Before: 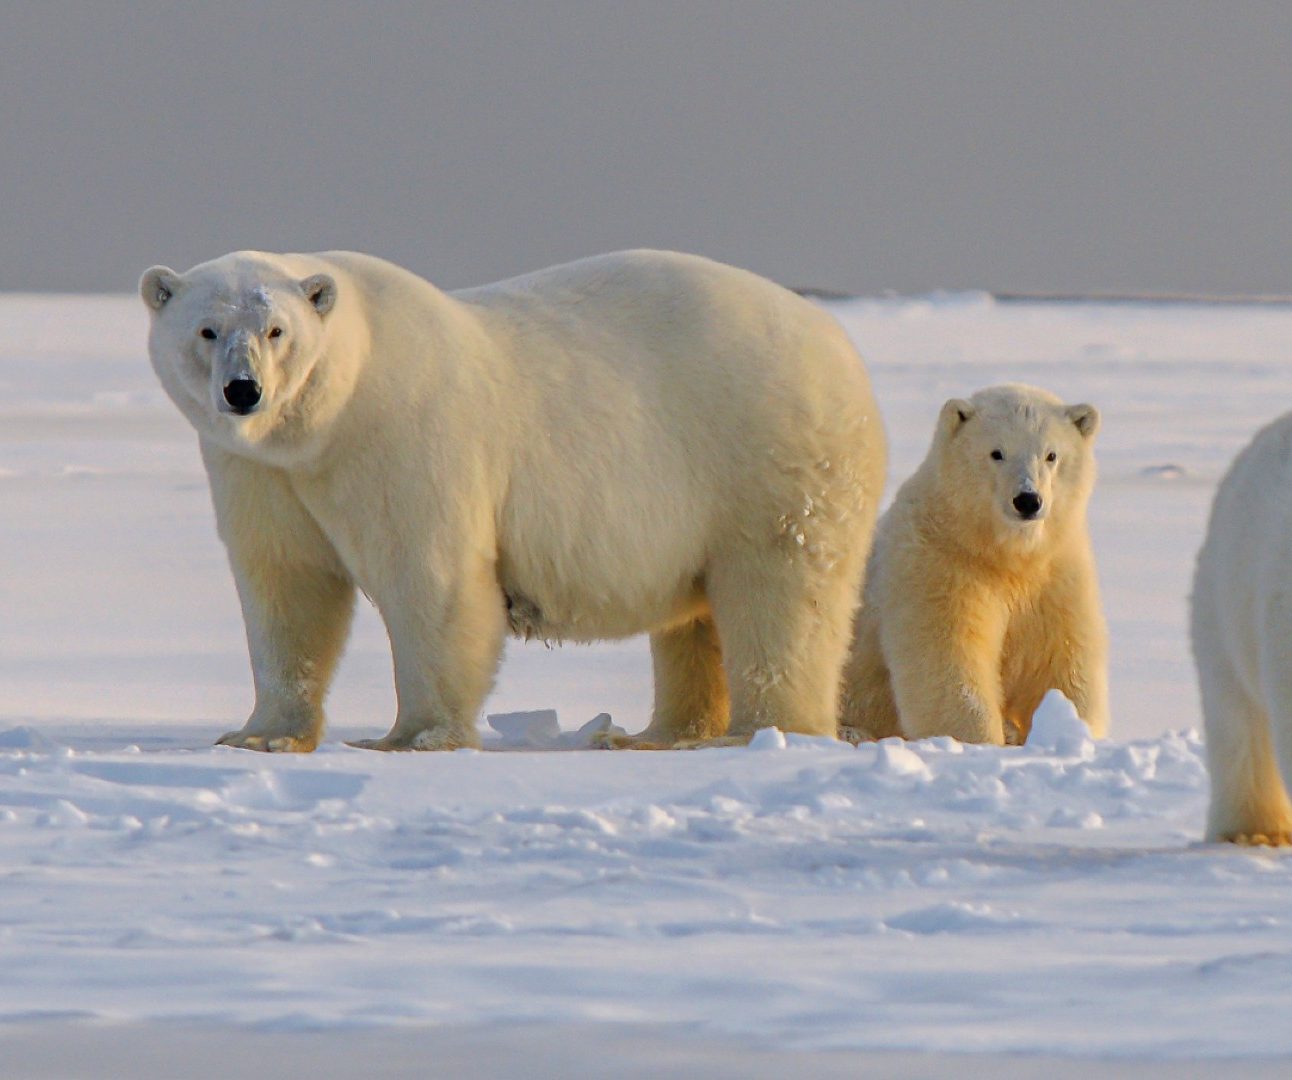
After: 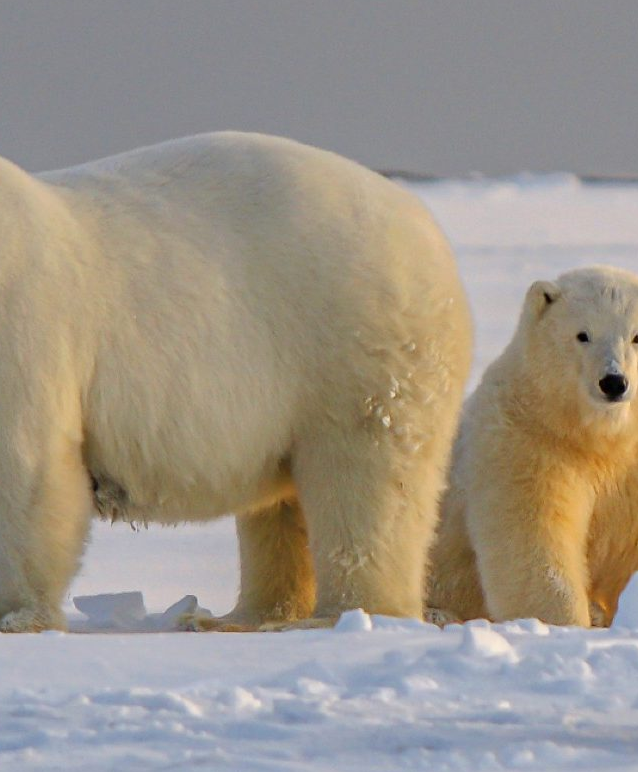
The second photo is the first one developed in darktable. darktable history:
crop: left 32.076%, top 10.991%, right 18.492%, bottom 17.502%
